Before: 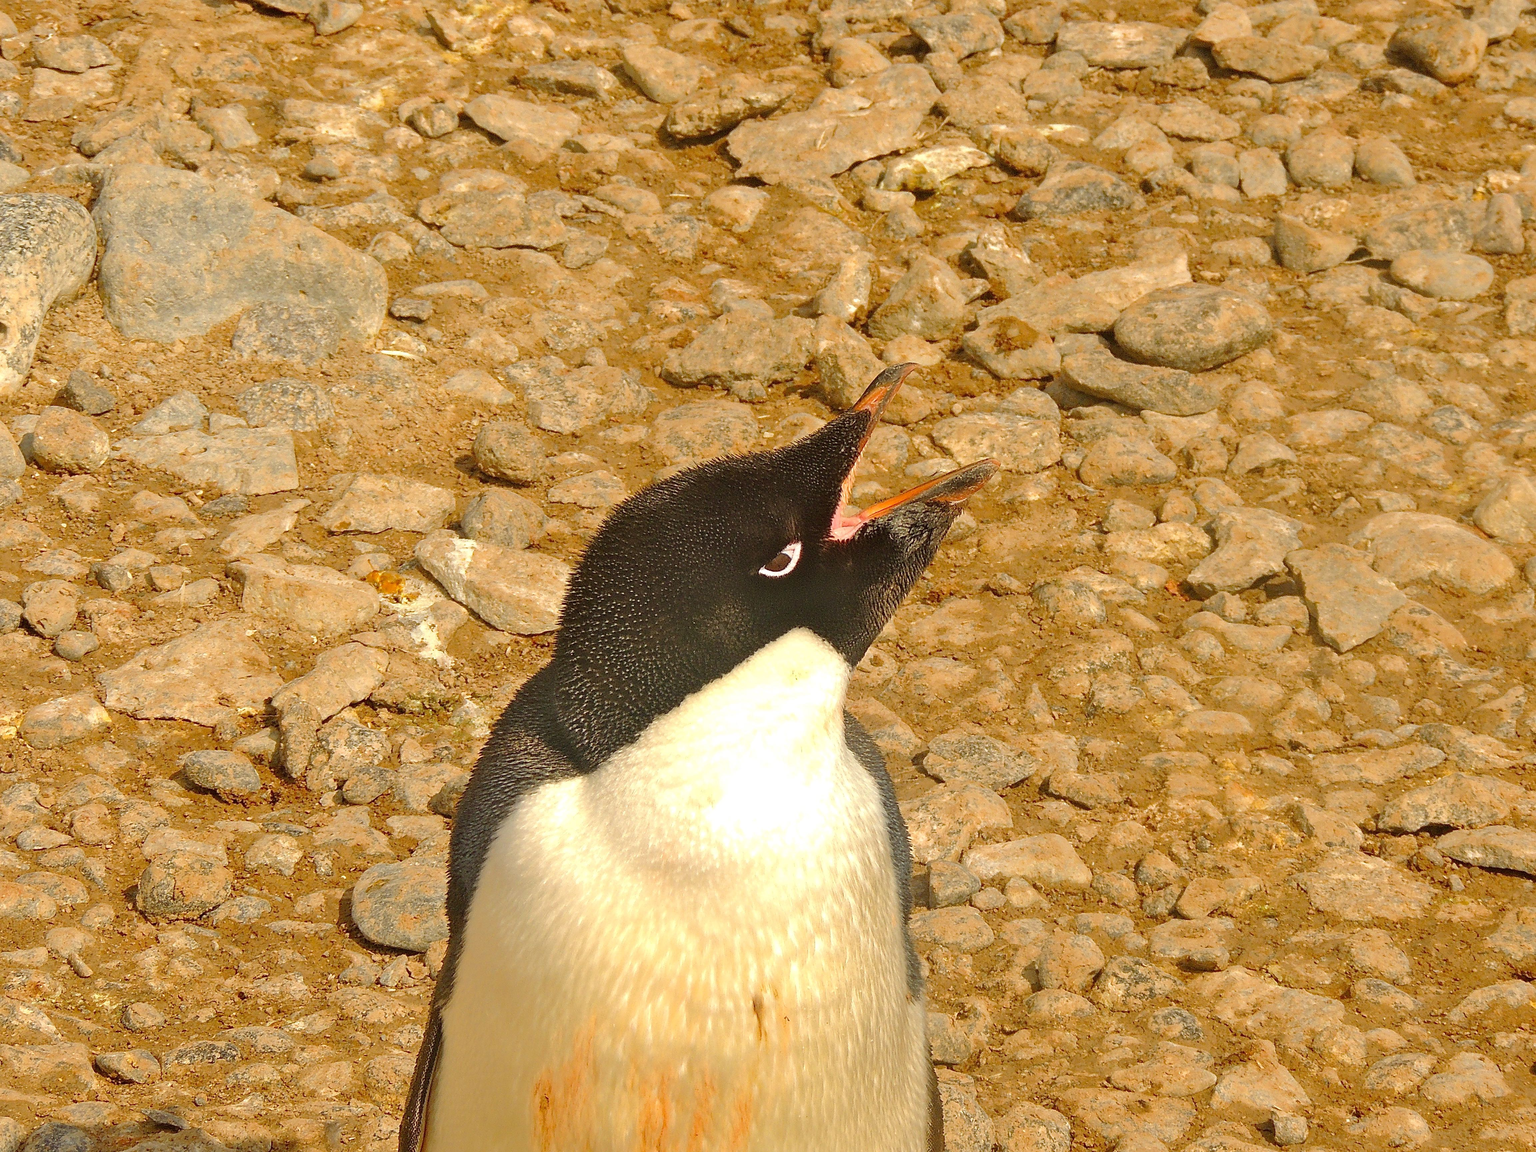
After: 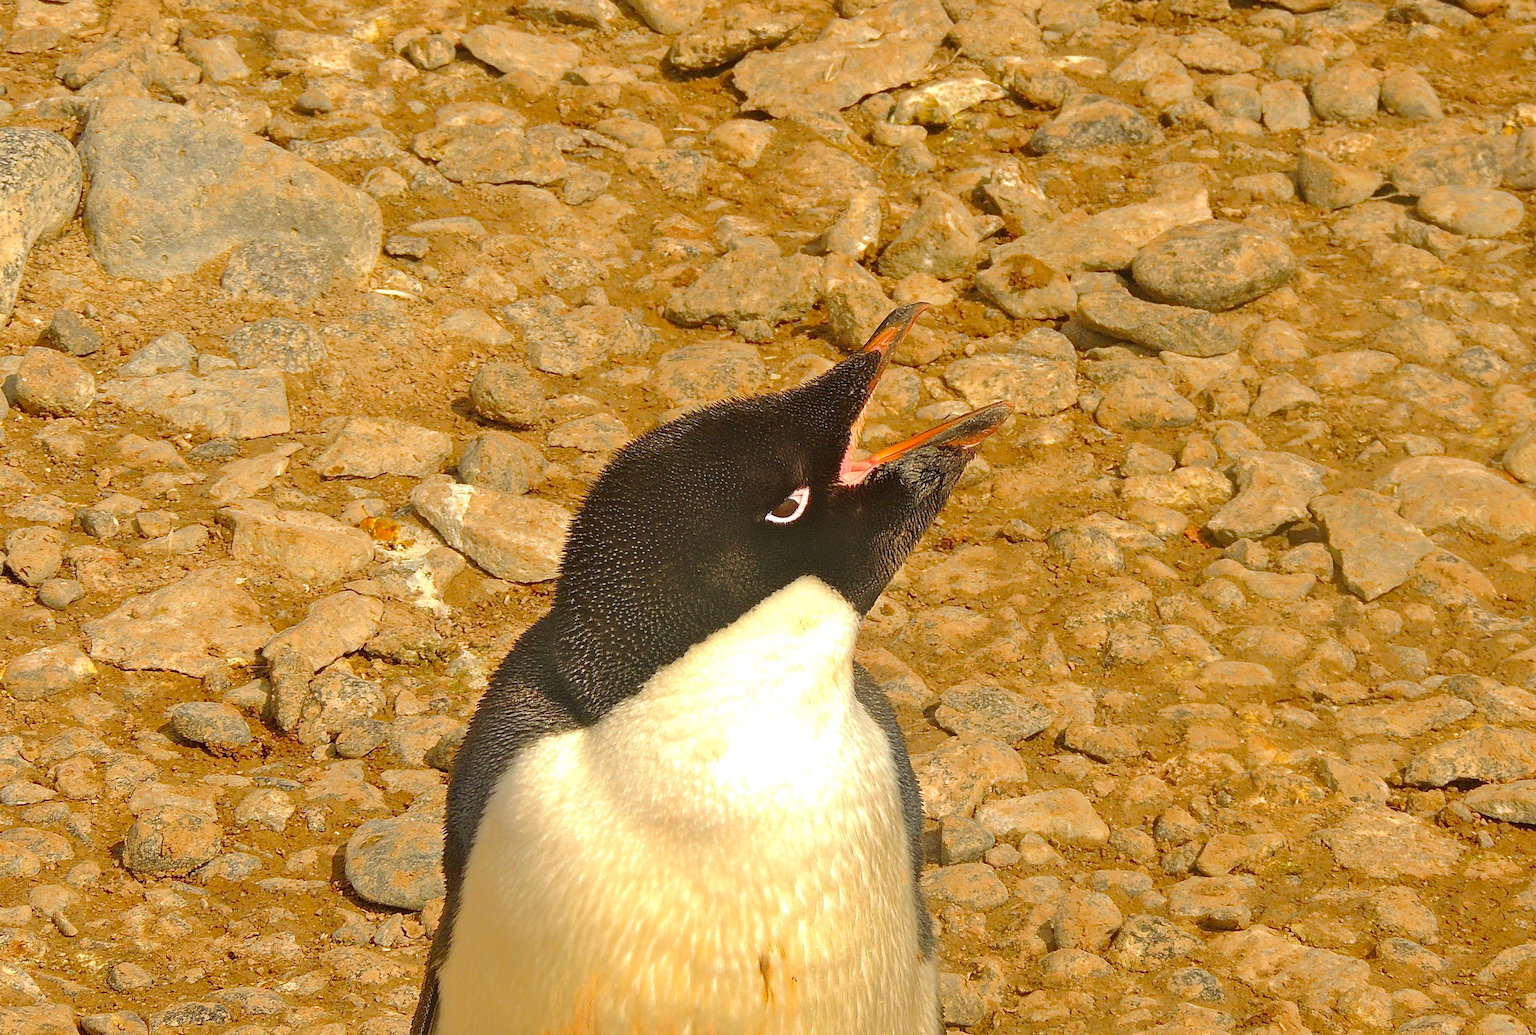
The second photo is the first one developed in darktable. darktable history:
color zones: curves: ch1 [(0, 0.523) (0.143, 0.545) (0.286, 0.52) (0.429, 0.506) (0.571, 0.503) (0.714, 0.503) (0.857, 0.508) (1, 0.523)], mix 29.8%
haze removal: compatibility mode true, adaptive false
crop: left 1.155%, top 6.134%, right 1.728%, bottom 6.727%
